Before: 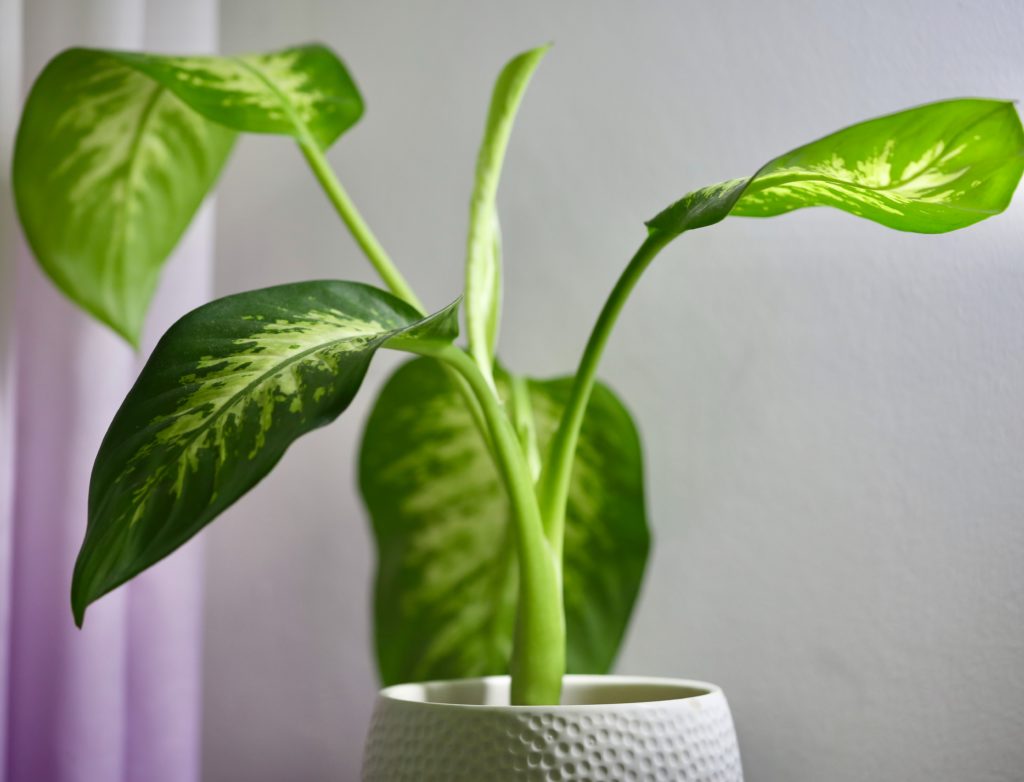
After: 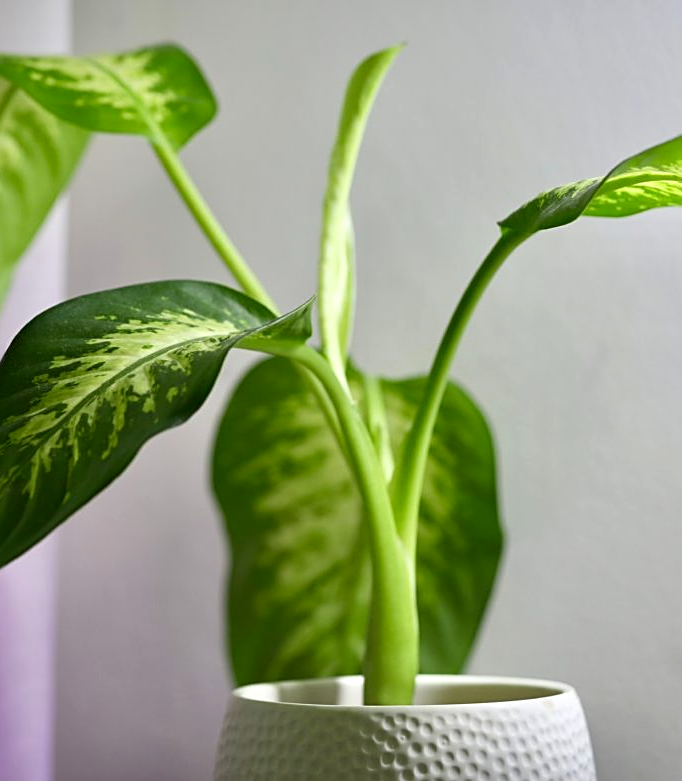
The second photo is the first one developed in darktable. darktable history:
sharpen: on, module defaults
crop and rotate: left 14.385%, right 18.948%
exposure: black level correction 0.002, exposure 0.15 EV, compensate highlight preservation false
